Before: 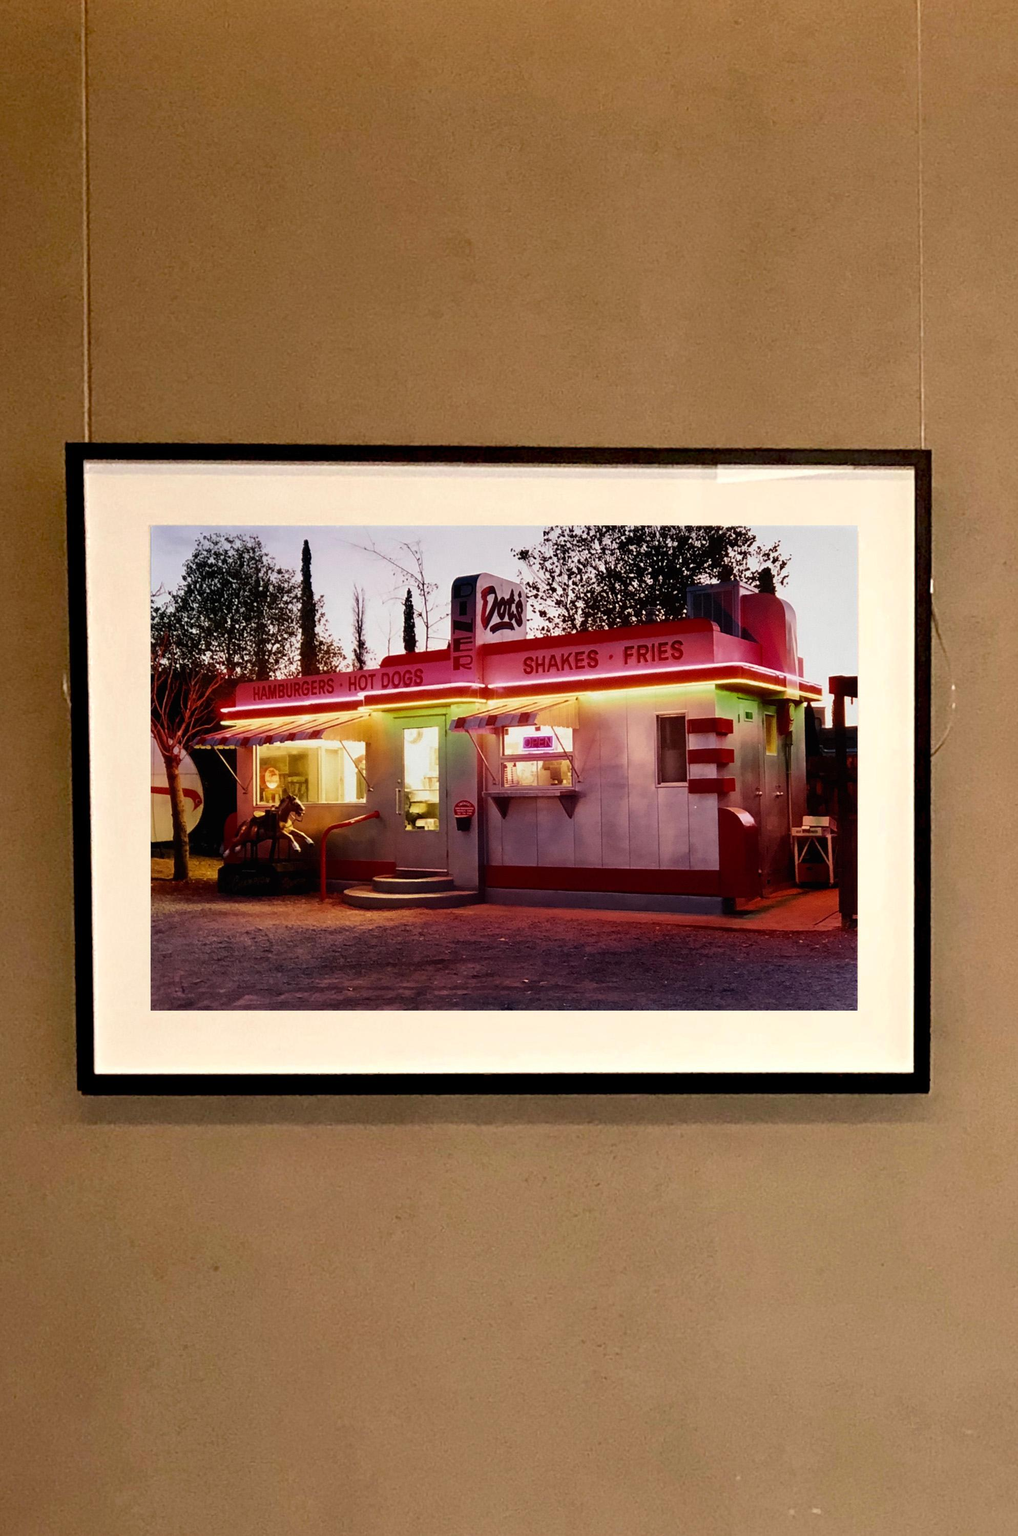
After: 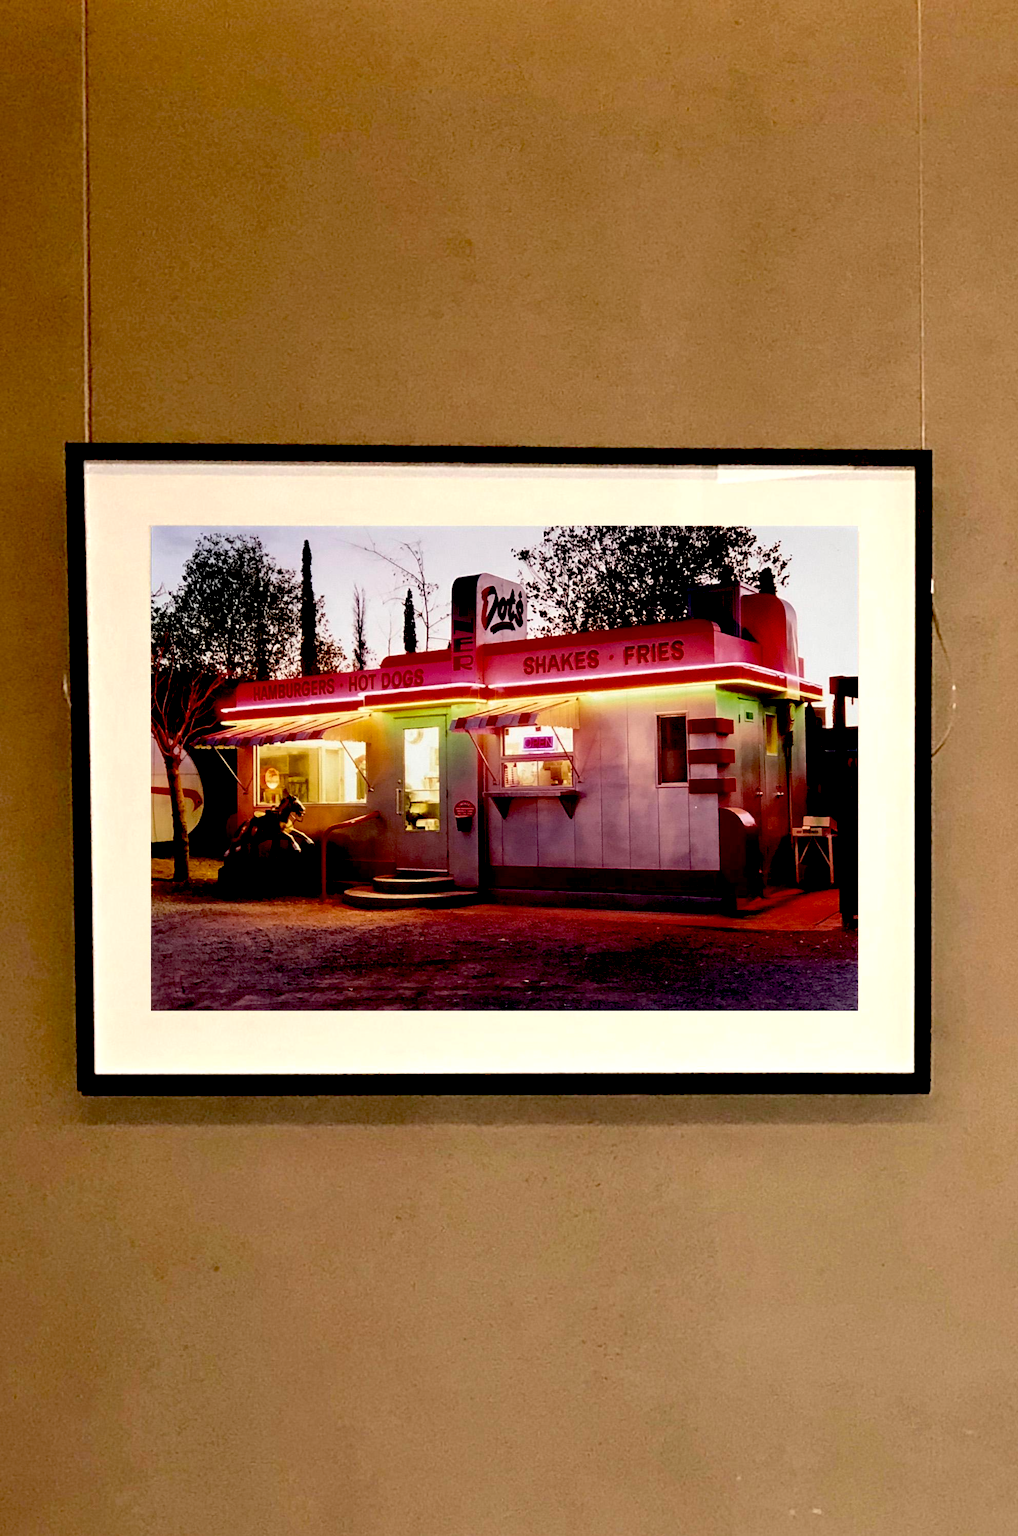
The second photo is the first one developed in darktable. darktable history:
exposure: black level correction 0.026, exposure 0.185 EV, compensate highlight preservation false
